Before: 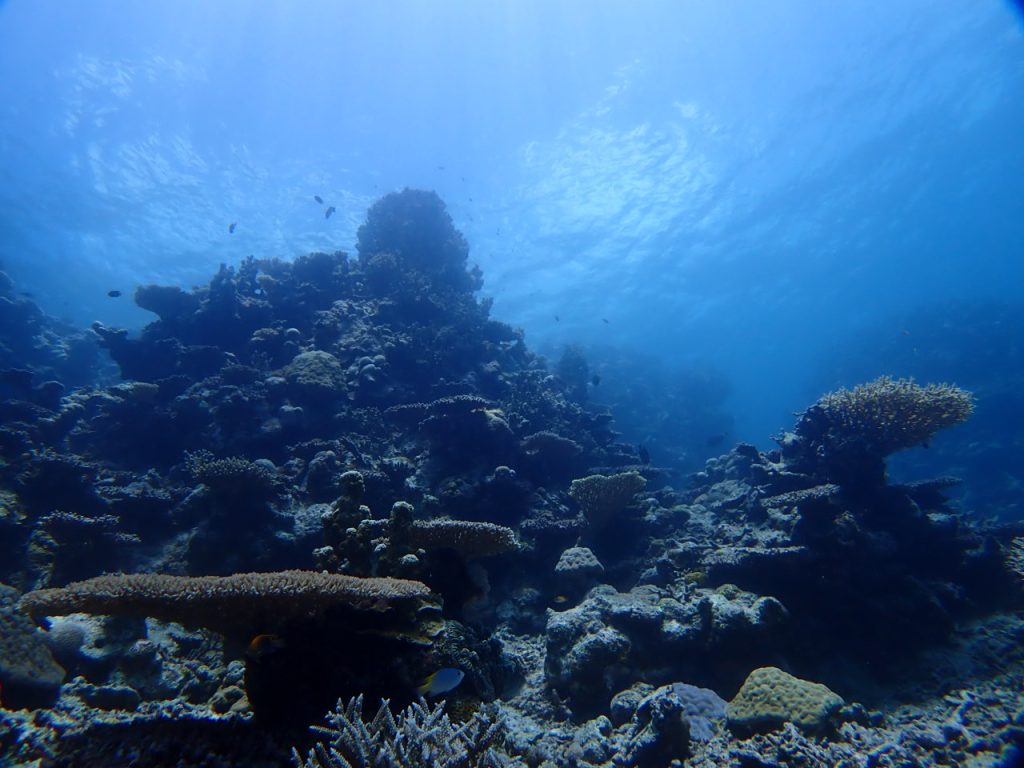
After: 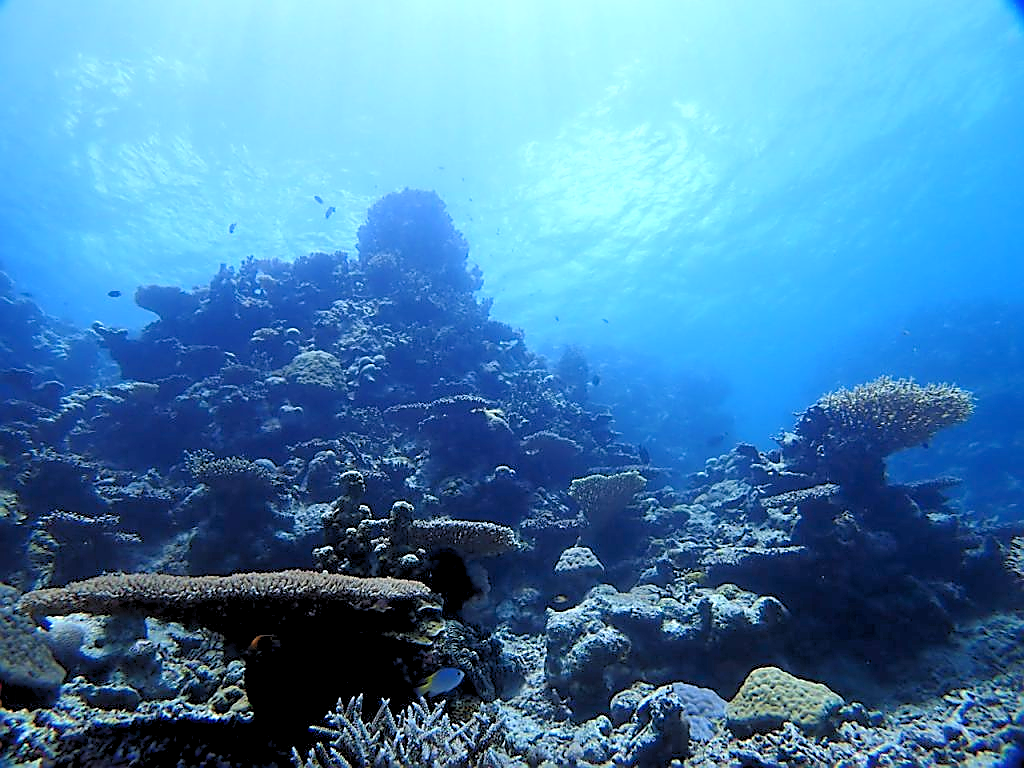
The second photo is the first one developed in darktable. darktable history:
sharpen: radius 1.4, amount 1.25, threshold 0.7
rgb levels: preserve colors sum RGB, levels [[0.038, 0.433, 0.934], [0, 0.5, 1], [0, 0.5, 1]]
exposure: black level correction 0, exposure 1.1 EV, compensate exposure bias true, compensate highlight preservation false
